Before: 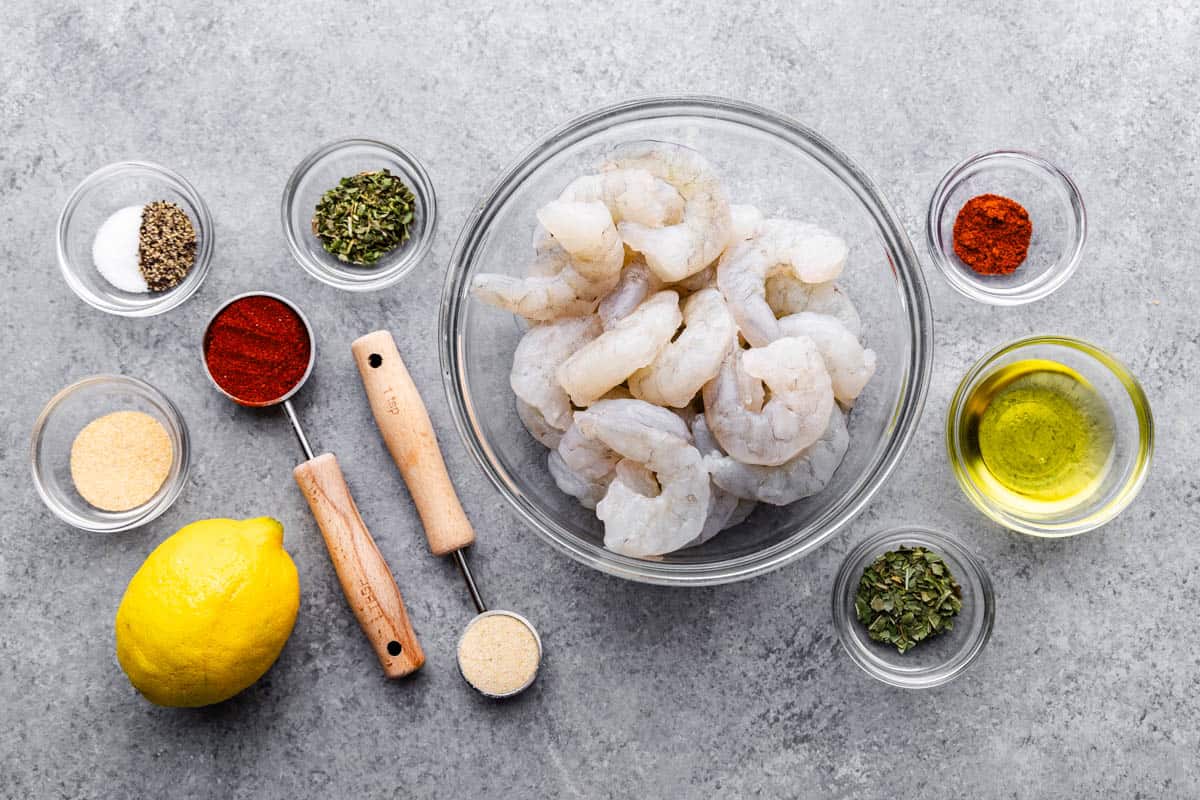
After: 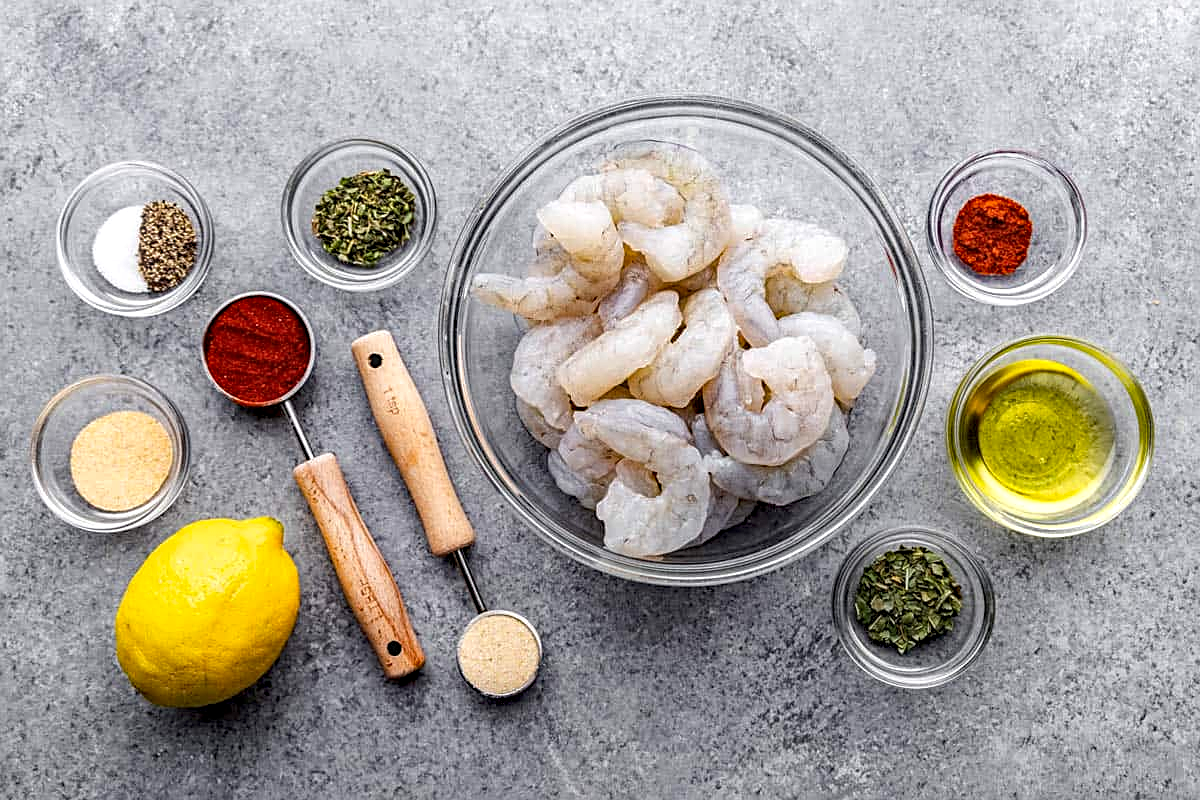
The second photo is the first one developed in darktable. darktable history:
haze removal: strength 0.295, distance 0.257, compatibility mode true, adaptive false
sharpen: on, module defaults
local contrast: on, module defaults
